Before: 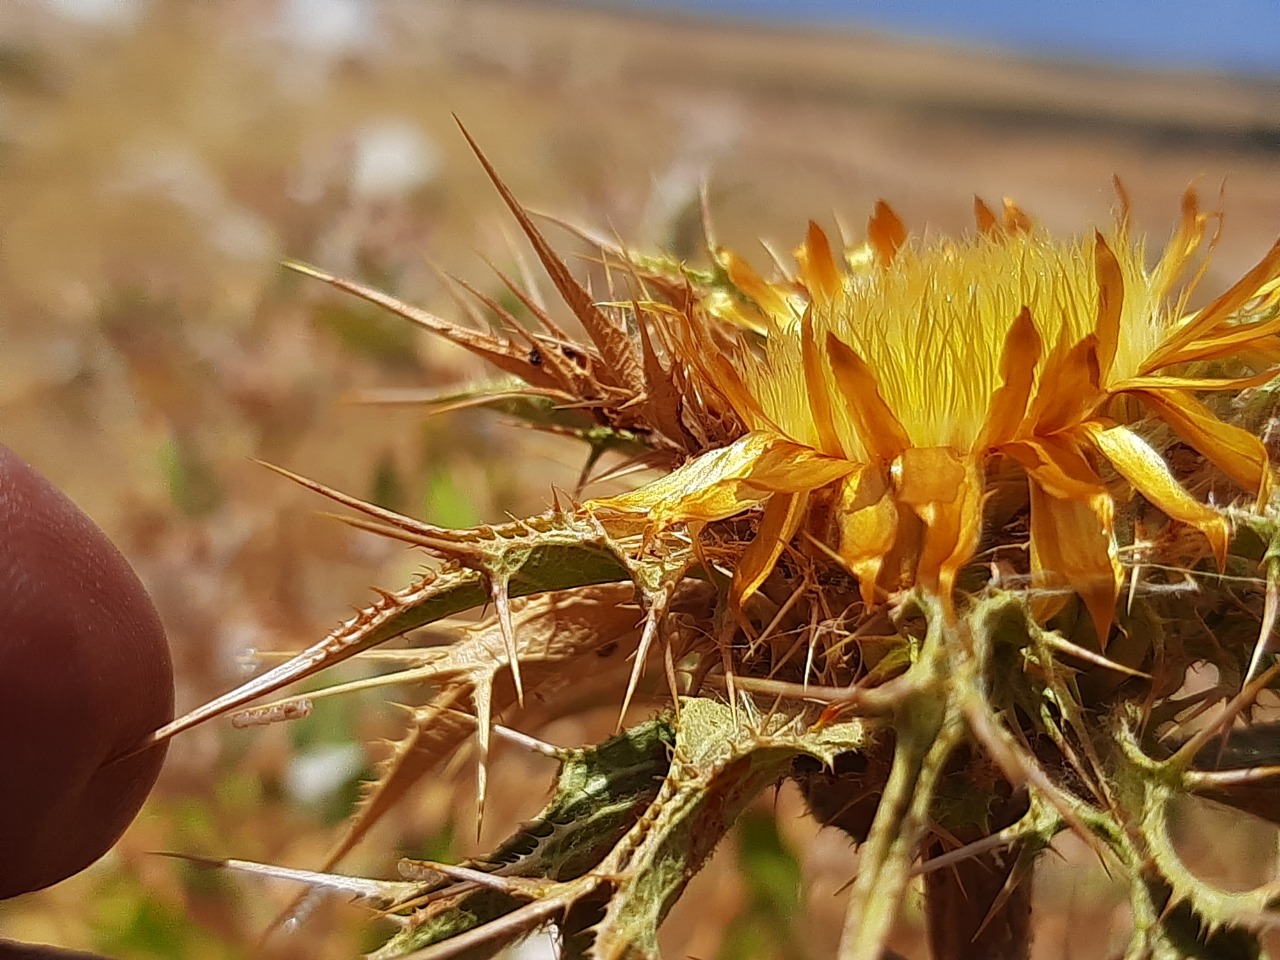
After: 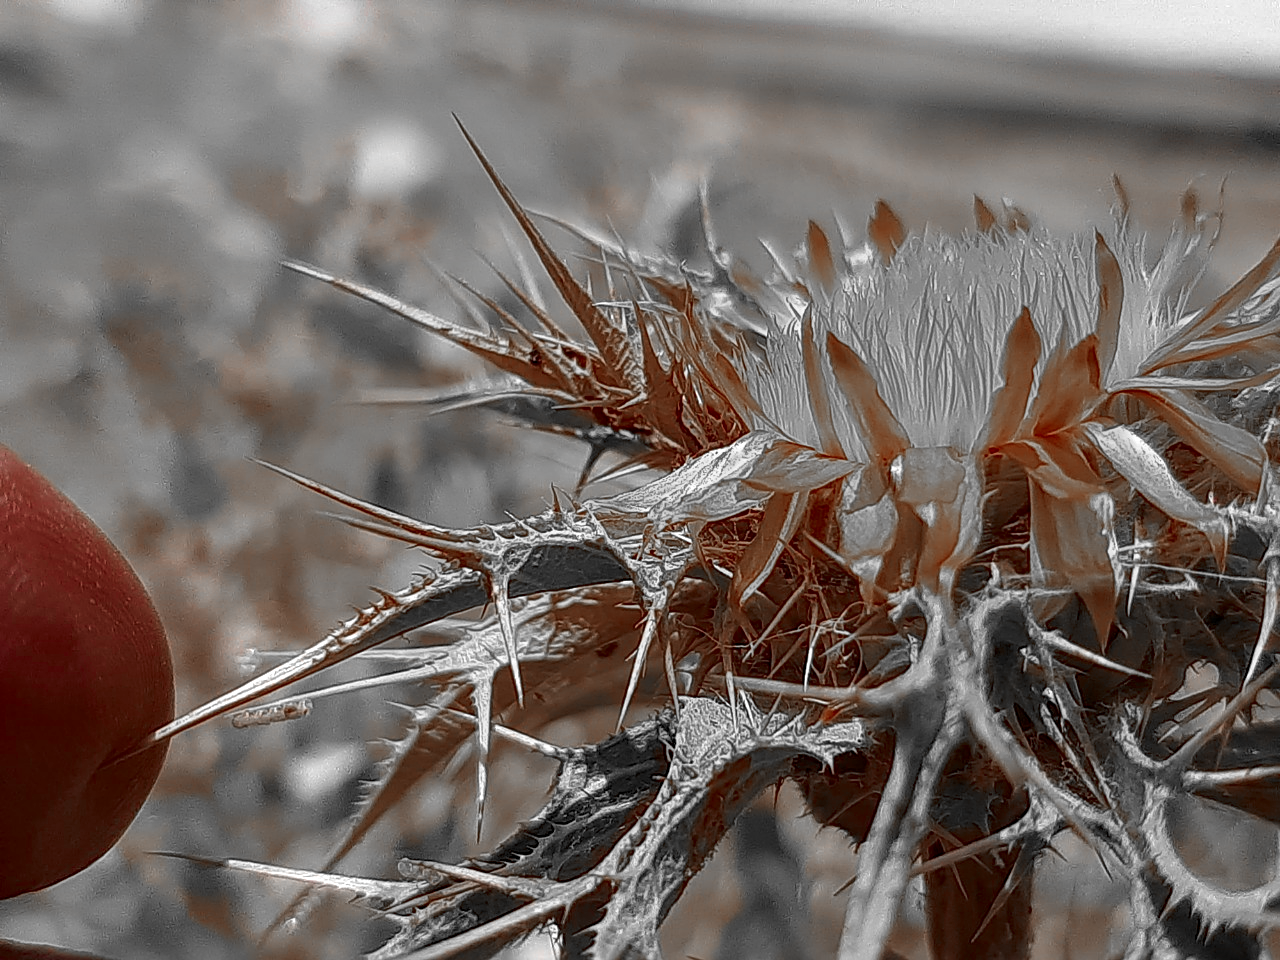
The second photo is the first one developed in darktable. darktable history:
sharpen: on, module defaults
color zones: curves: ch0 [(0, 0.352) (0.143, 0.407) (0.286, 0.386) (0.429, 0.431) (0.571, 0.829) (0.714, 0.853) (0.857, 0.833) (1, 0.352)]; ch1 [(0, 0.604) (0.072, 0.726) (0.096, 0.608) (0.205, 0.007) (0.571, -0.006) (0.839, -0.013) (0.857, -0.012) (1, 0.604)]
local contrast: detail 130%
